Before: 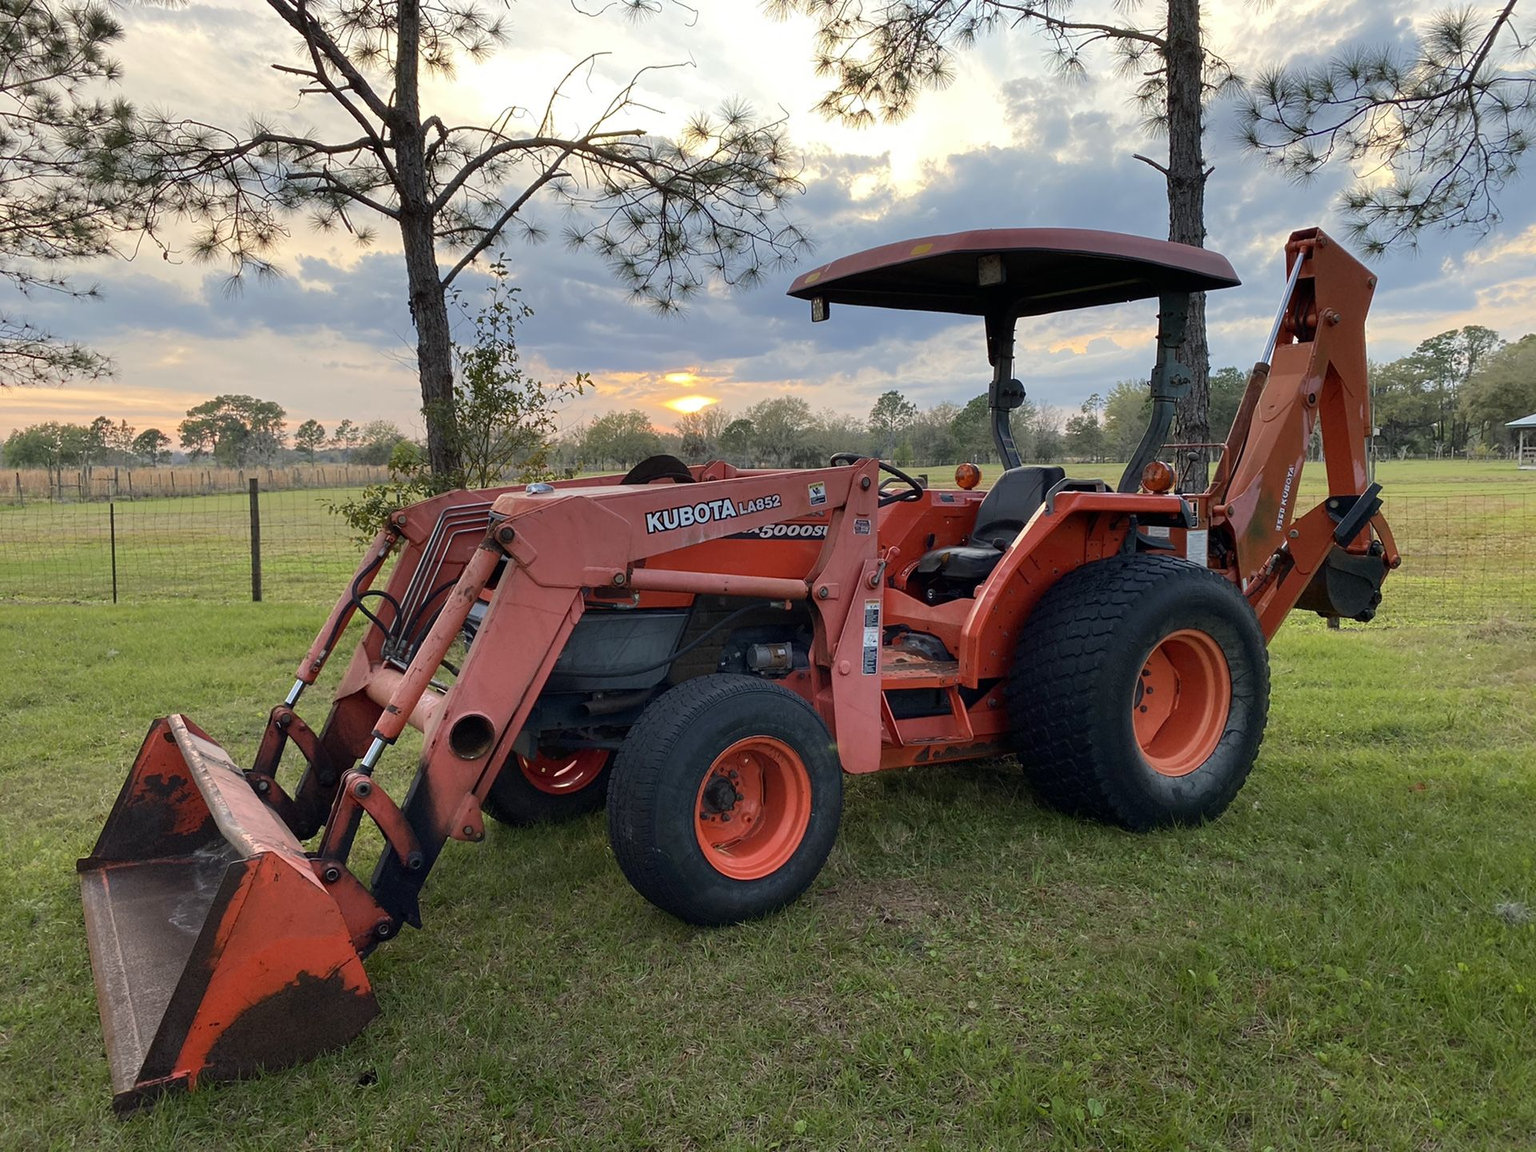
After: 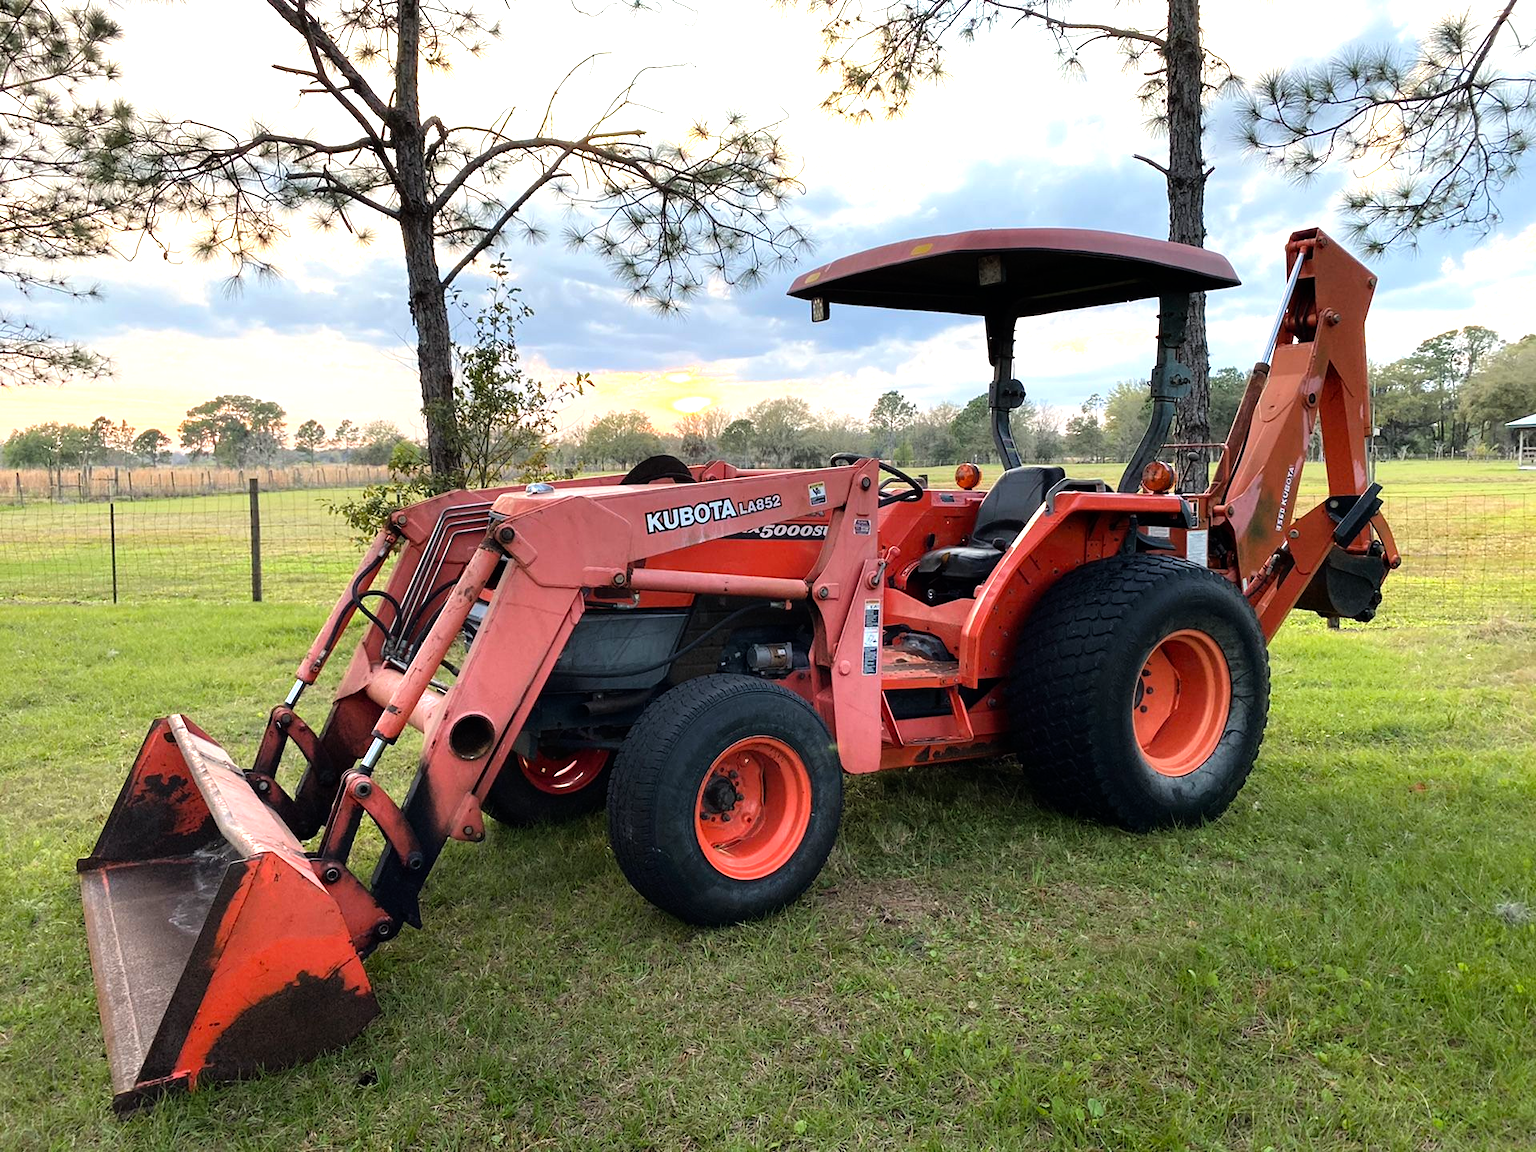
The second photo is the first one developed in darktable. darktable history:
tone equalizer: -8 EV -1.08 EV, -7 EV -1.01 EV, -6 EV -0.842 EV, -5 EV -0.603 EV, -3 EV 0.573 EV, -2 EV 0.896 EV, -1 EV 0.998 EV, +0 EV 1.07 EV
